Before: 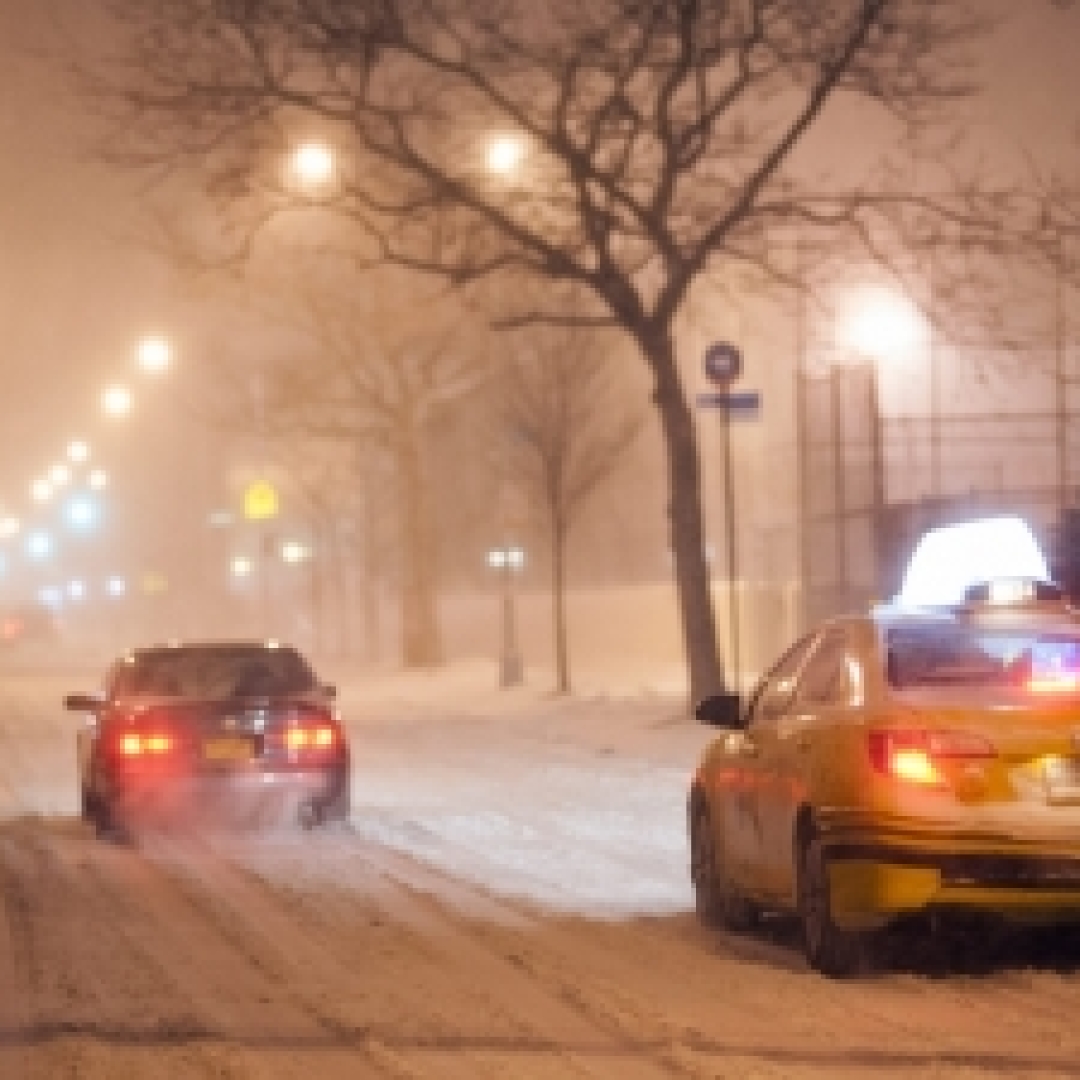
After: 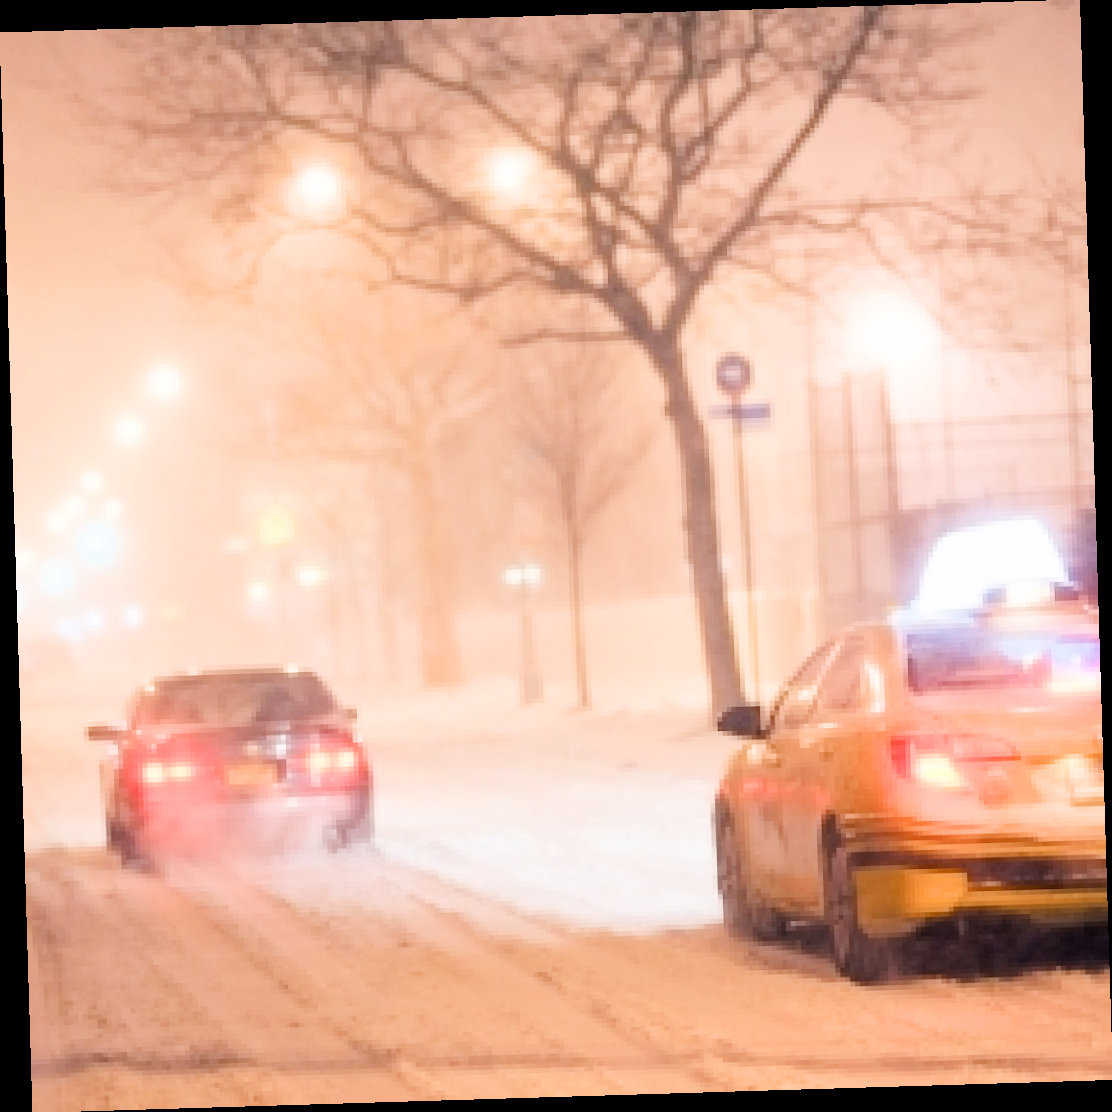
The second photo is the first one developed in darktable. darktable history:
exposure: black level correction 0, exposure 1.9 EV, compensate highlight preservation false
rotate and perspective: rotation -1.75°, automatic cropping off
filmic rgb: black relative exposure -7.65 EV, white relative exposure 4.56 EV, hardness 3.61
